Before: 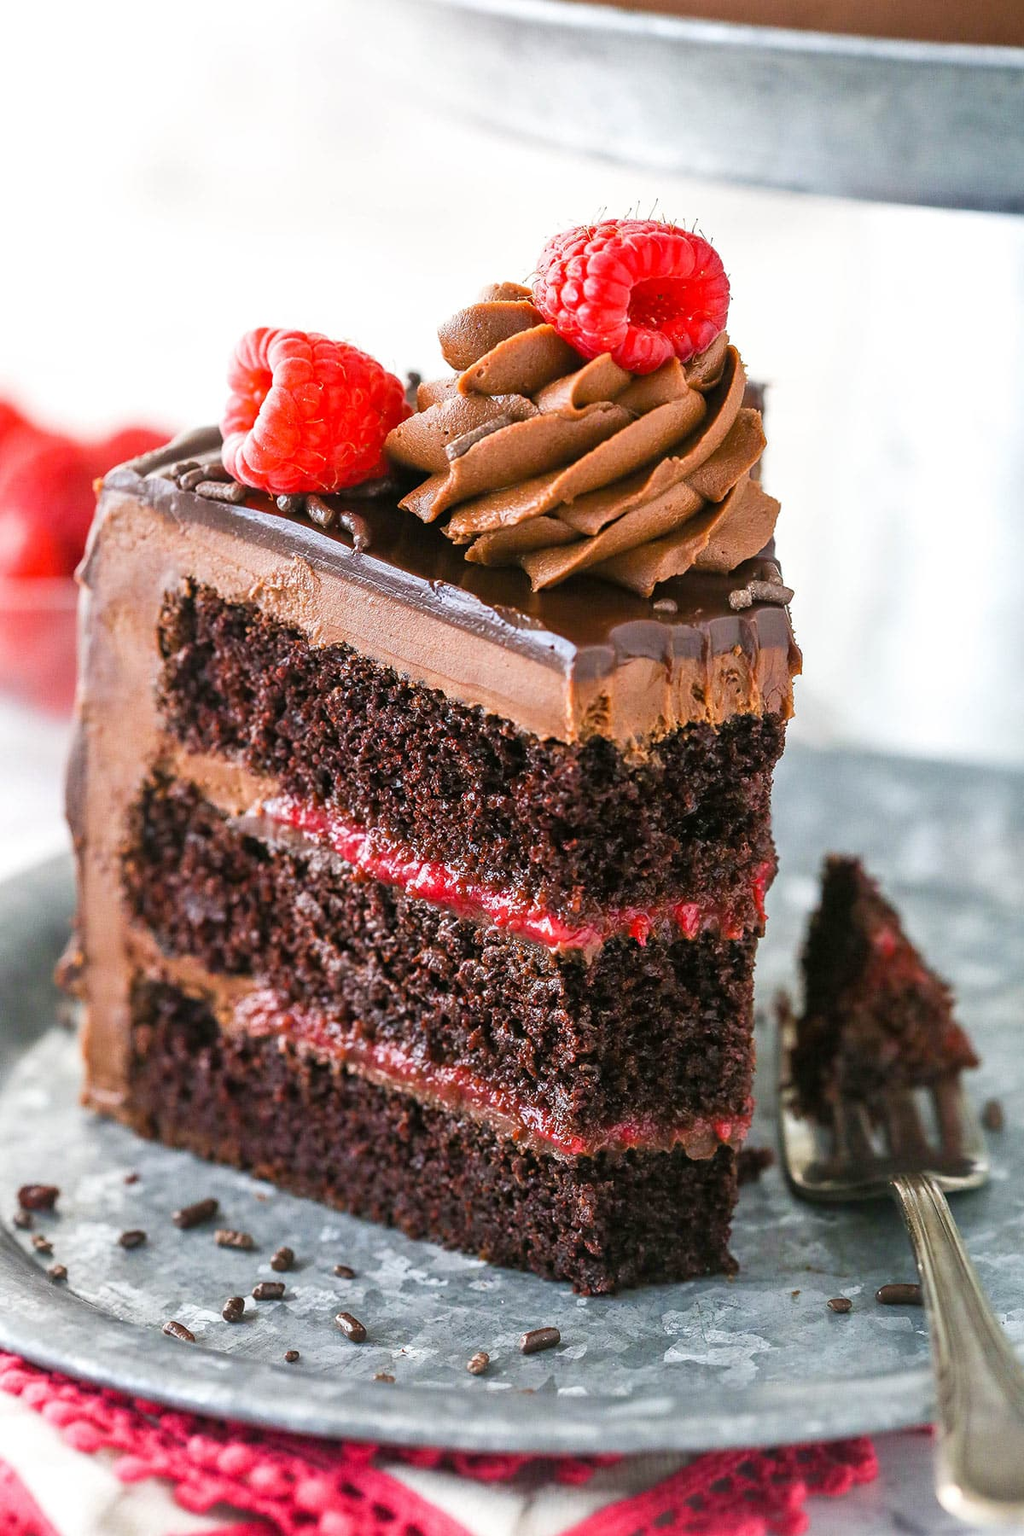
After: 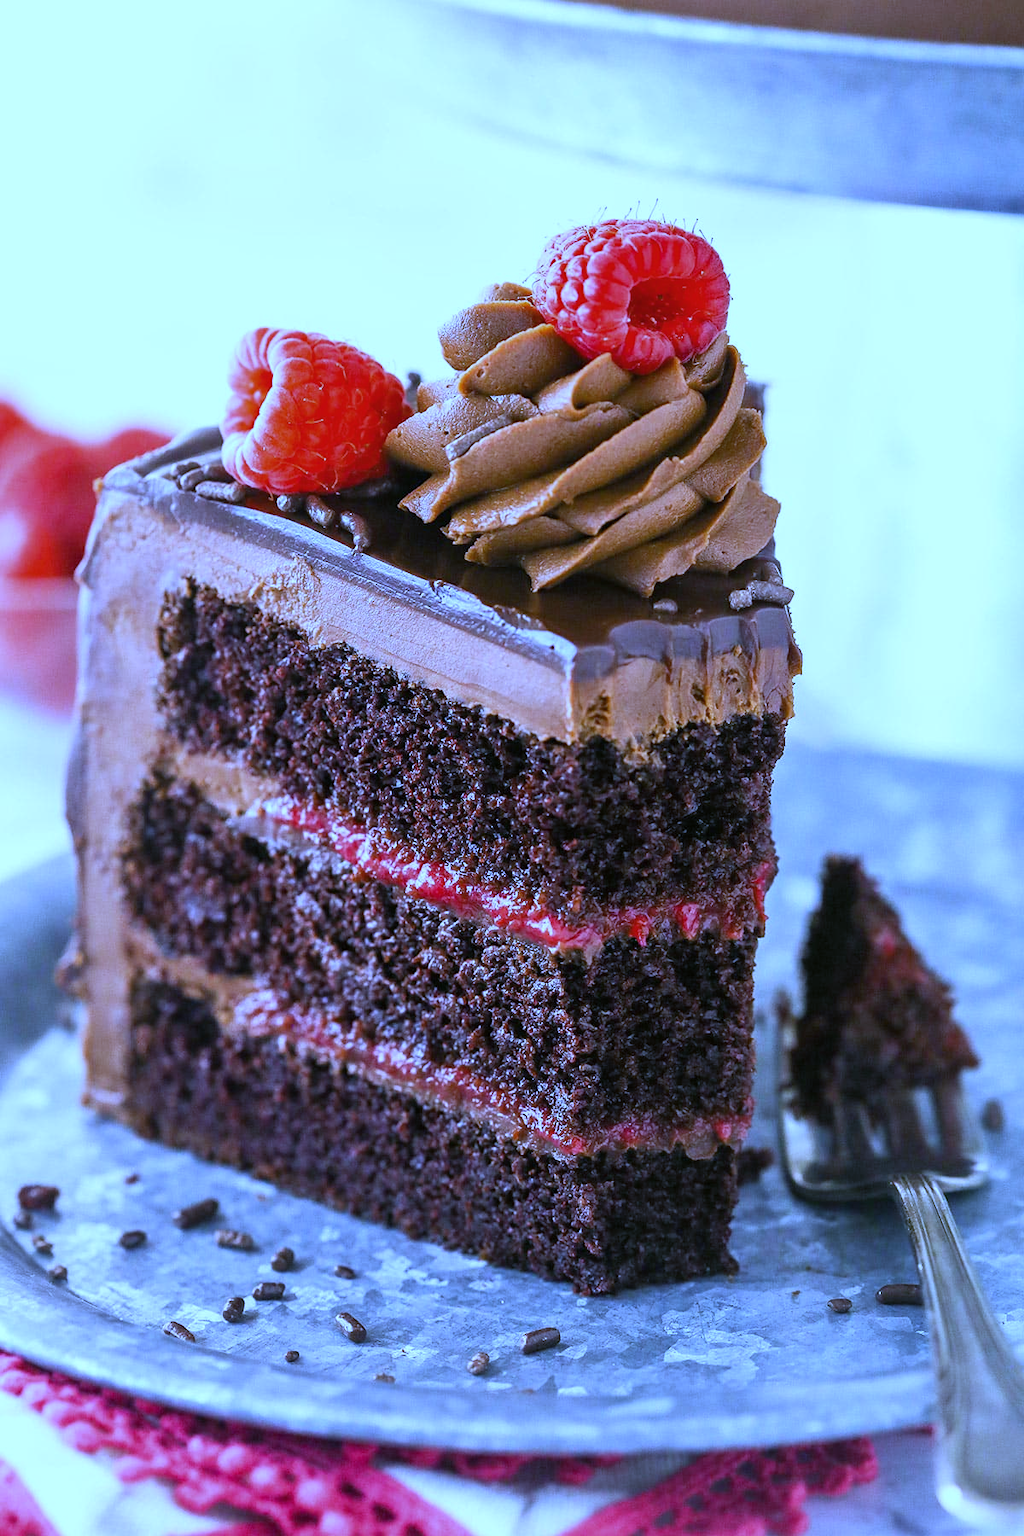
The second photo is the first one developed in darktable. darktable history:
white balance: red 0.766, blue 1.537
color balance rgb: global vibrance -1%, saturation formula JzAzBz (2021)
